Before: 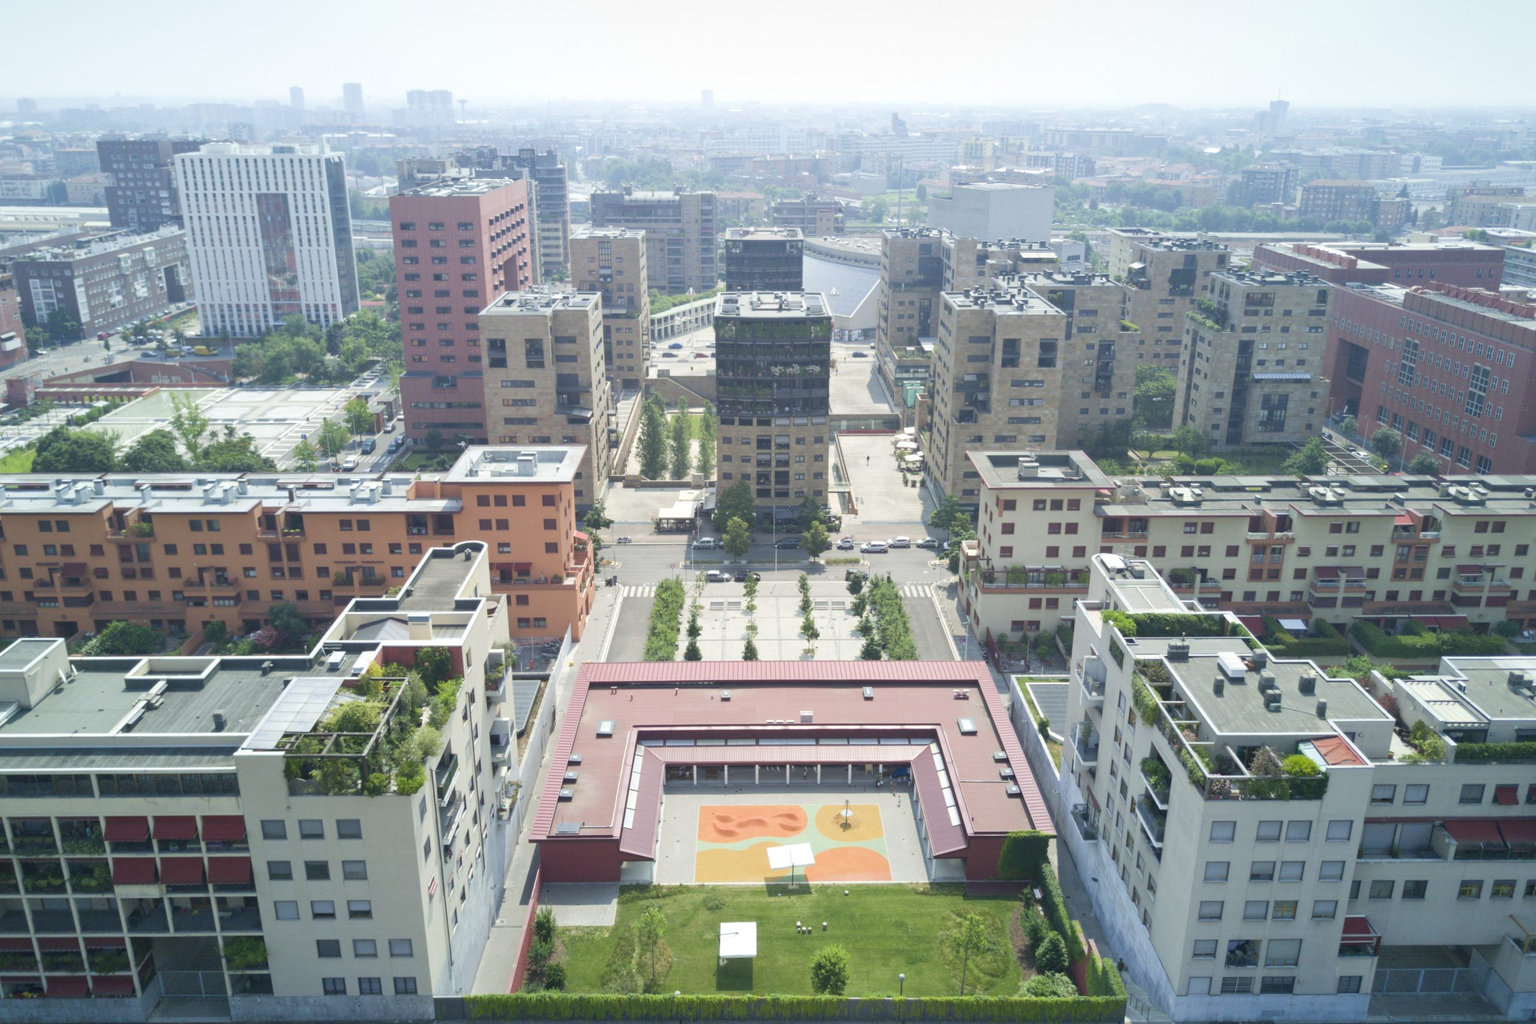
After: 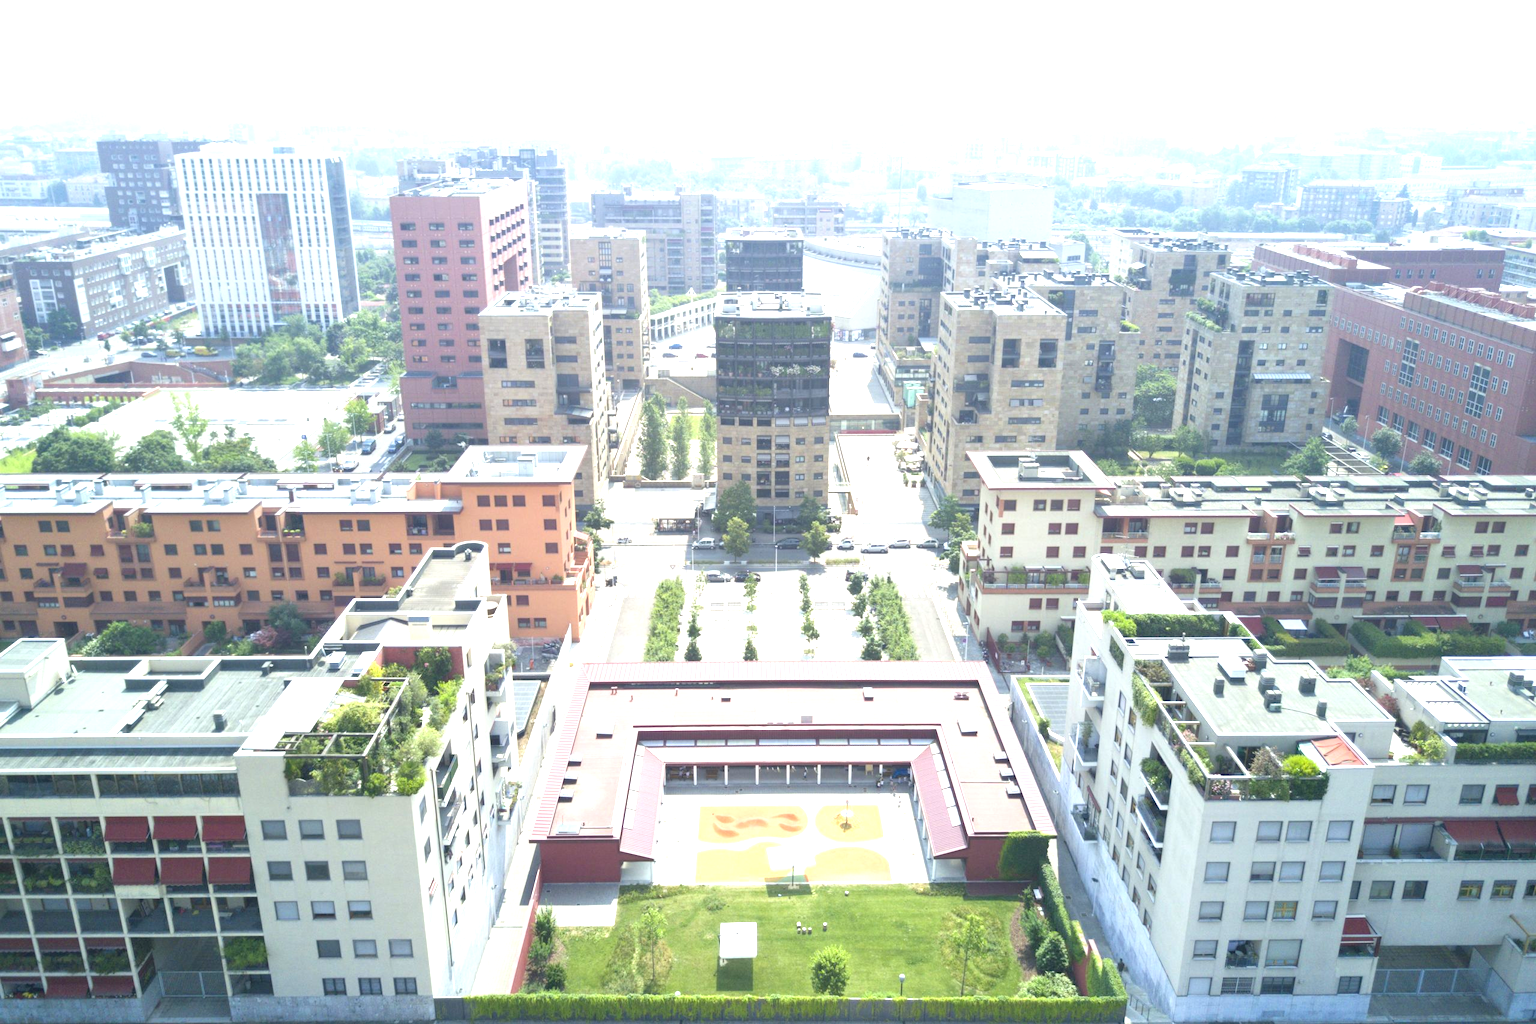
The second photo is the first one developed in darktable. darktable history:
exposure: black level correction 0.001, exposure 1.116 EV, compensate highlight preservation false
